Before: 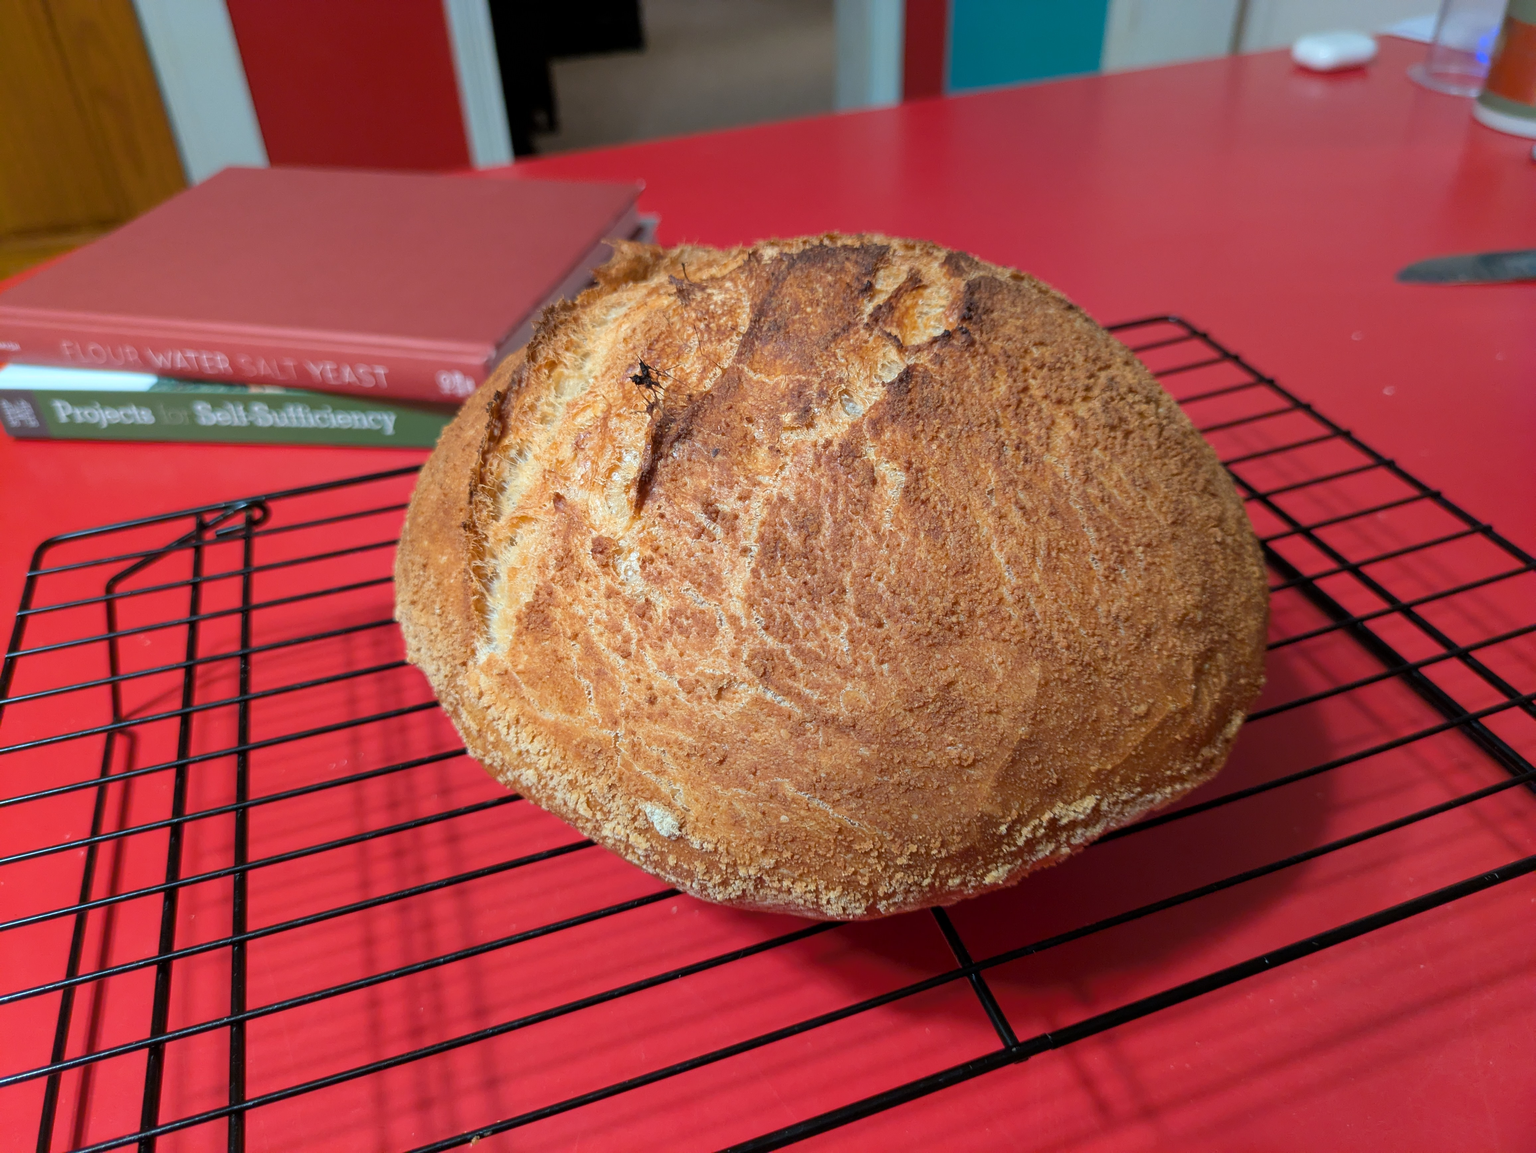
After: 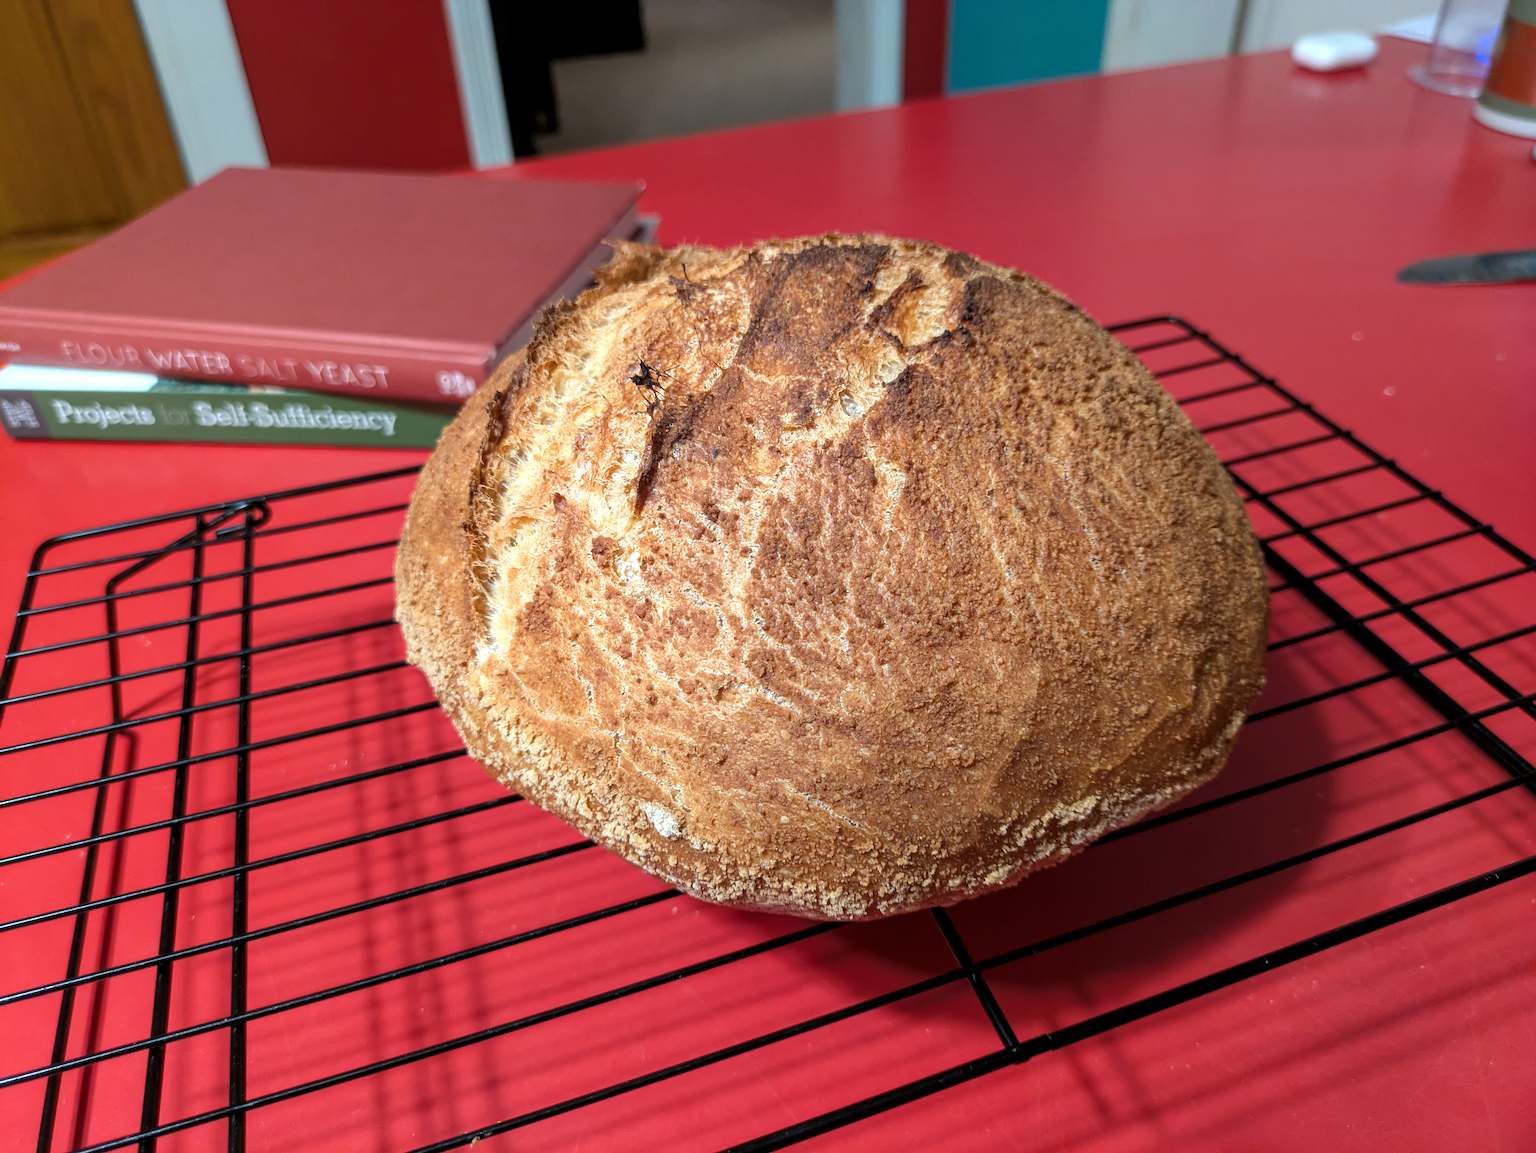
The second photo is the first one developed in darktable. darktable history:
color balance rgb: power › hue 313.36°, perceptual saturation grading › global saturation -2.219%, perceptual saturation grading › highlights -7.901%, perceptual saturation grading › mid-tones 7.772%, perceptual saturation grading › shadows 4.535%, contrast 15.625%
local contrast: on, module defaults
exposure: black level correction -0.003, exposure 0.045 EV, compensate highlight preservation false
